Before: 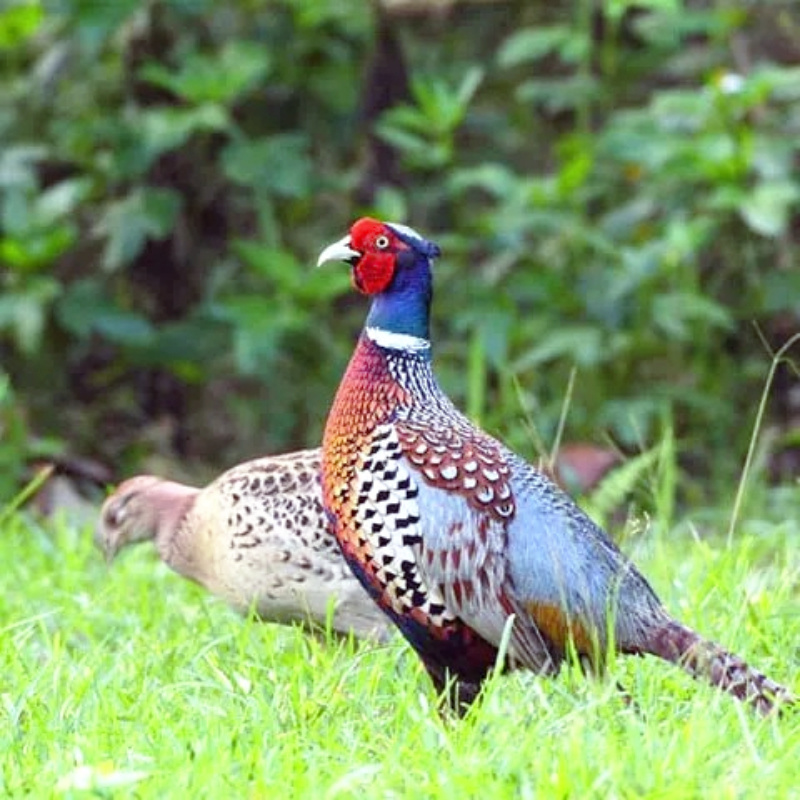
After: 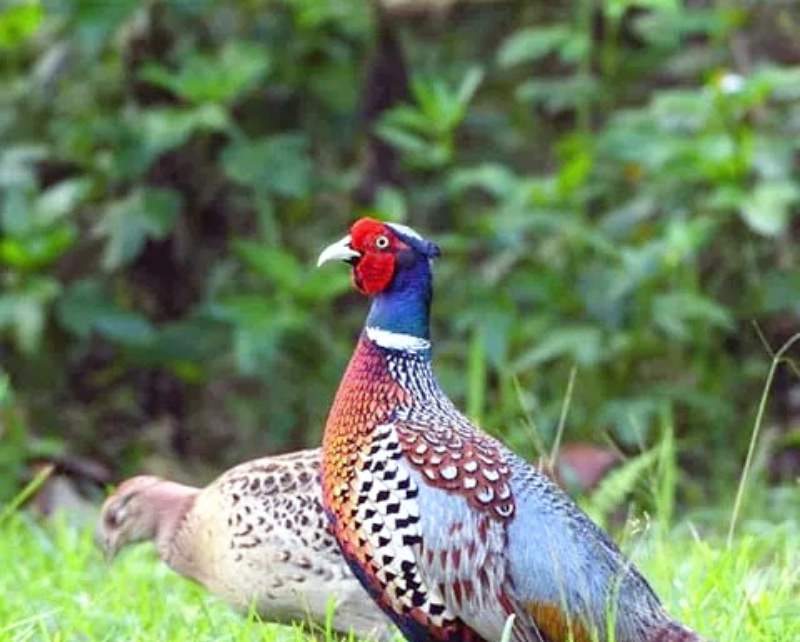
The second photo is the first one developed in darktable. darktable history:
crop: bottom 19.658%
